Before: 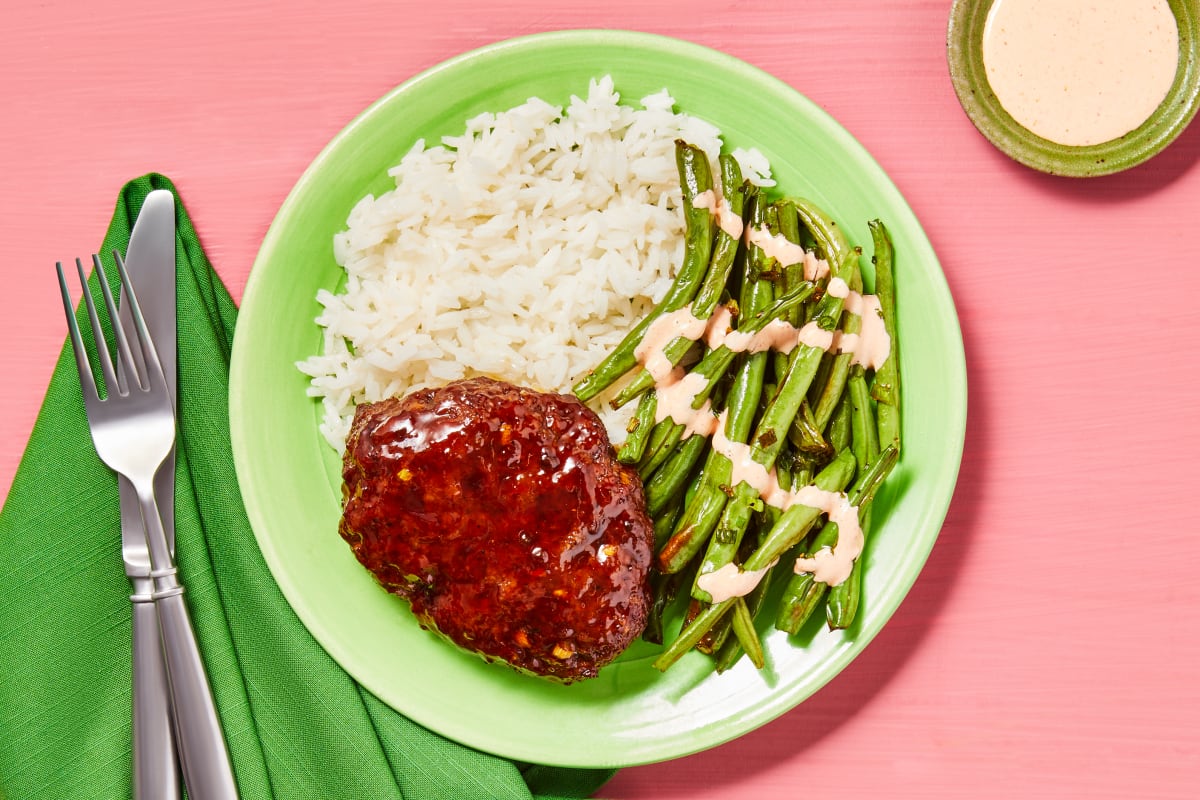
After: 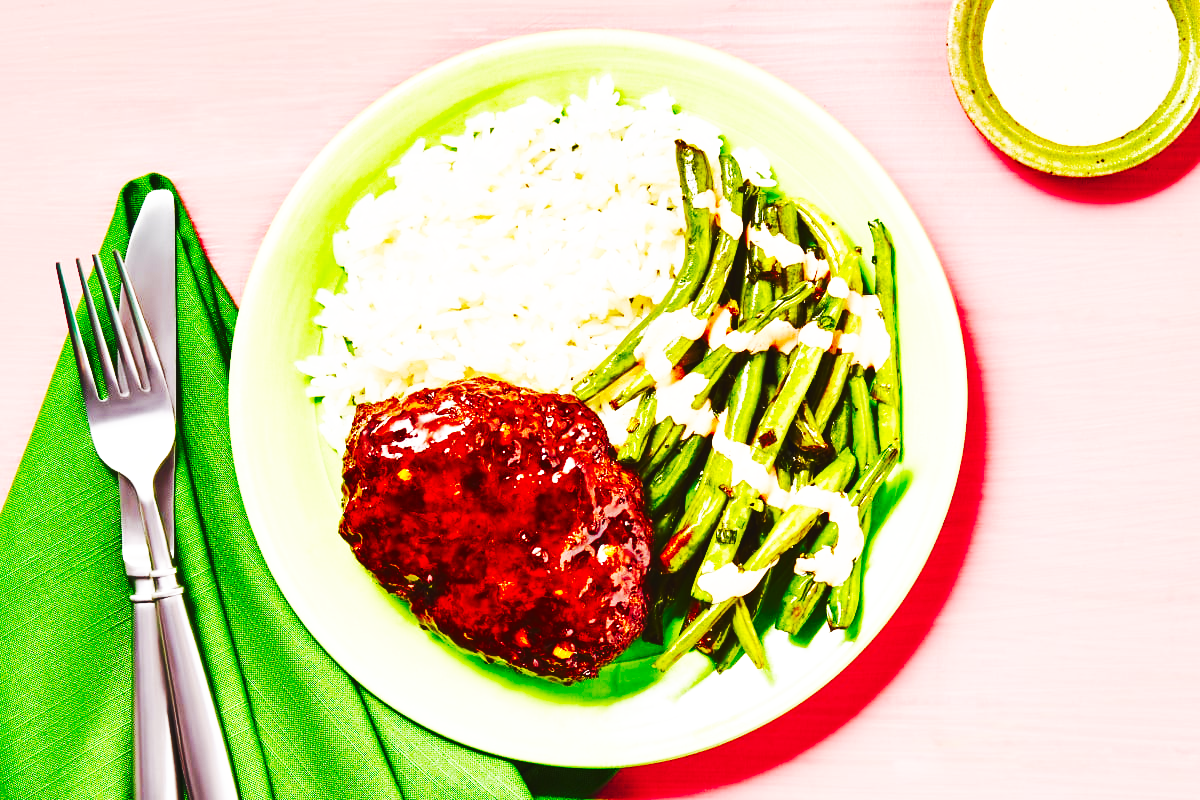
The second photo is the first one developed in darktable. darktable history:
base curve: curves: ch0 [(0, 0.015) (0.085, 0.116) (0.134, 0.298) (0.19, 0.545) (0.296, 0.764) (0.599, 0.982) (1, 1)], preserve colors none
contrast brightness saturation: brightness -0.249, saturation 0.195
